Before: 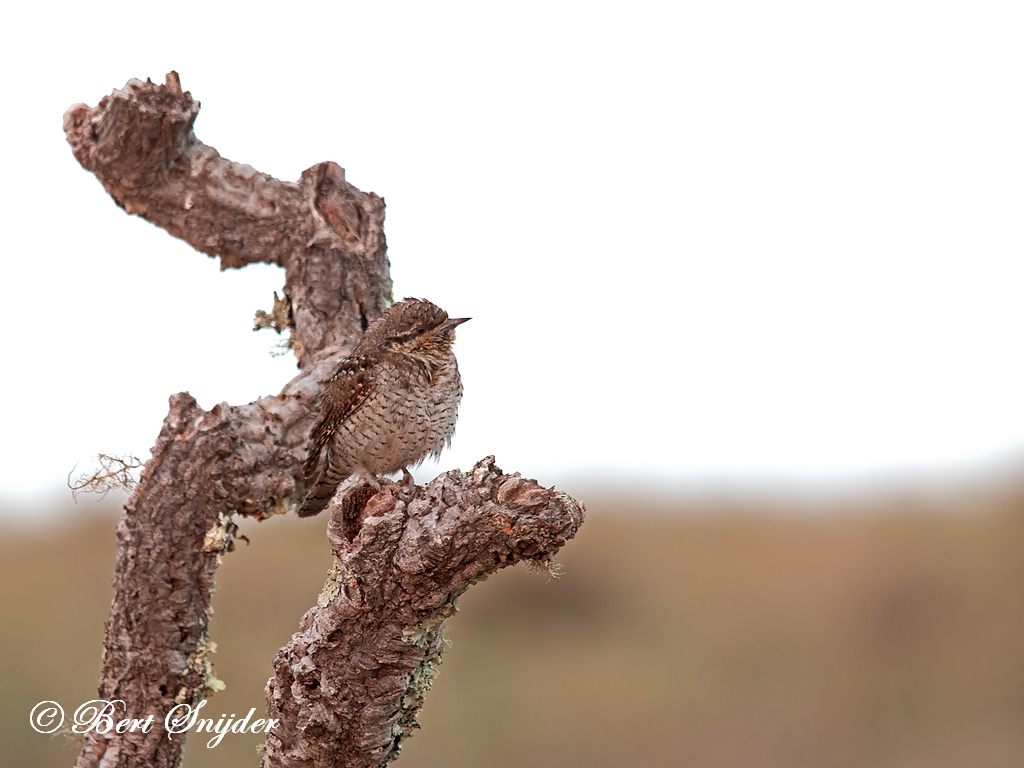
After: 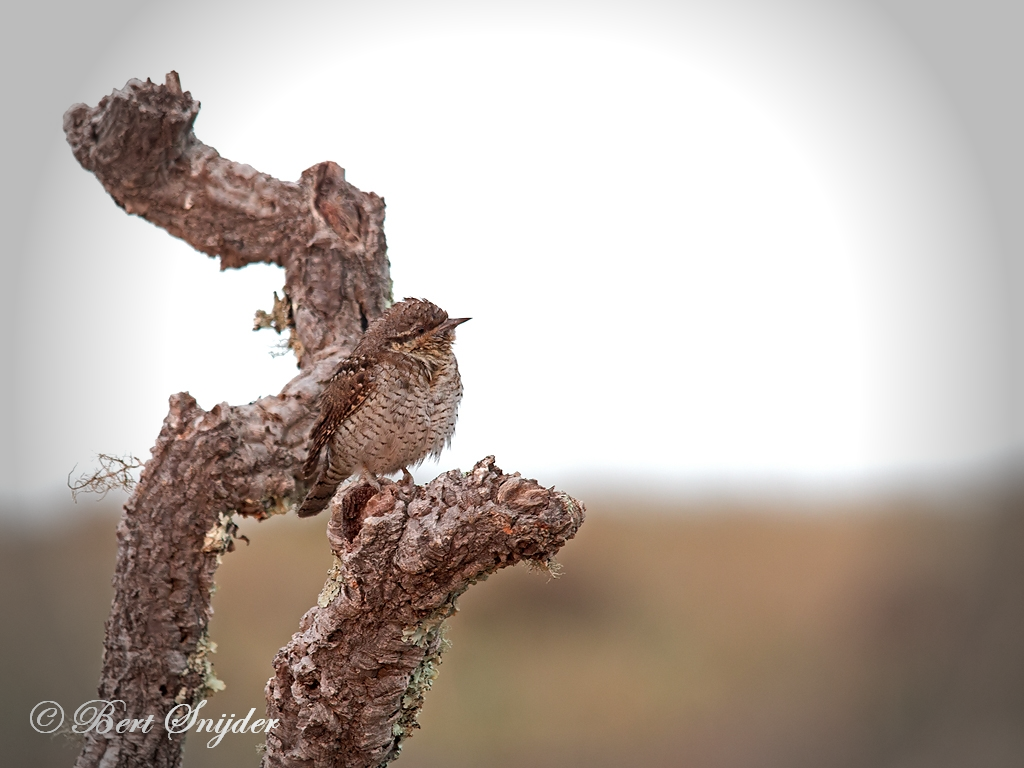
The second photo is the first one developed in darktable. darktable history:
vignetting: fall-off start 68.24%, fall-off radius 30.49%, width/height ratio 0.992, shape 0.848, unbound false
